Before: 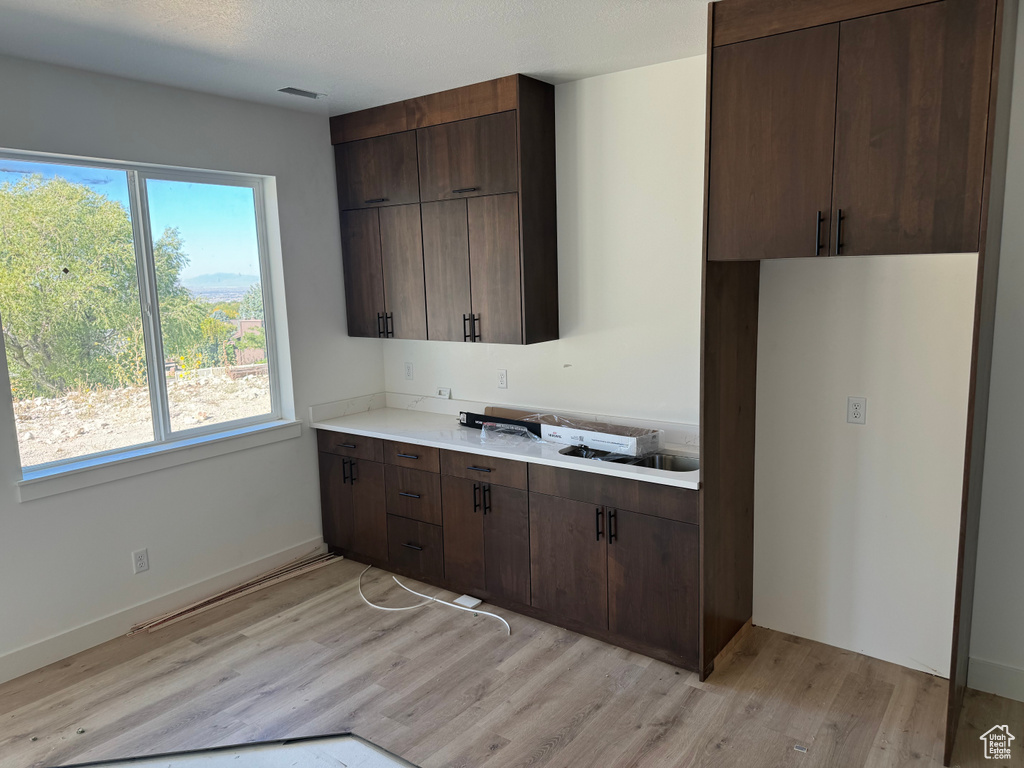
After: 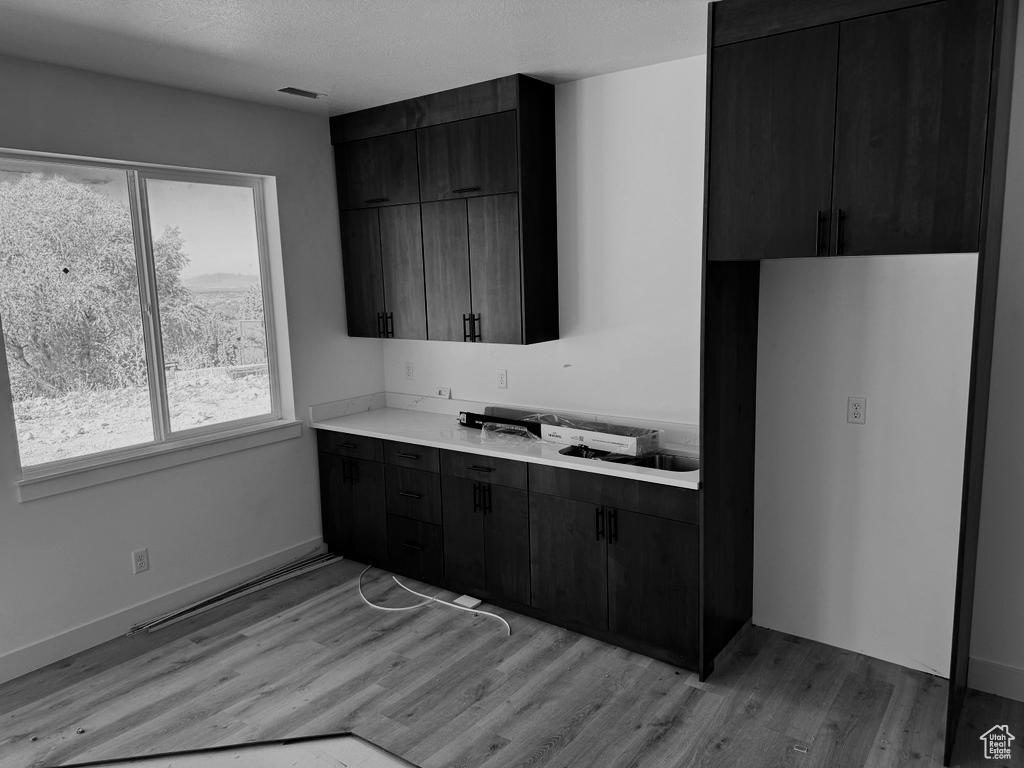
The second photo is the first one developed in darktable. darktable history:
exposure: black level correction 0, exposure 1 EV, compensate exposure bias true, compensate highlight preservation false
contrast brightness saturation: contrast -0.03, brightness -0.59, saturation -1
filmic rgb: black relative exposure -7.65 EV, white relative exposure 4.56 EV, hardness 3.61, color science v6 (2022)
